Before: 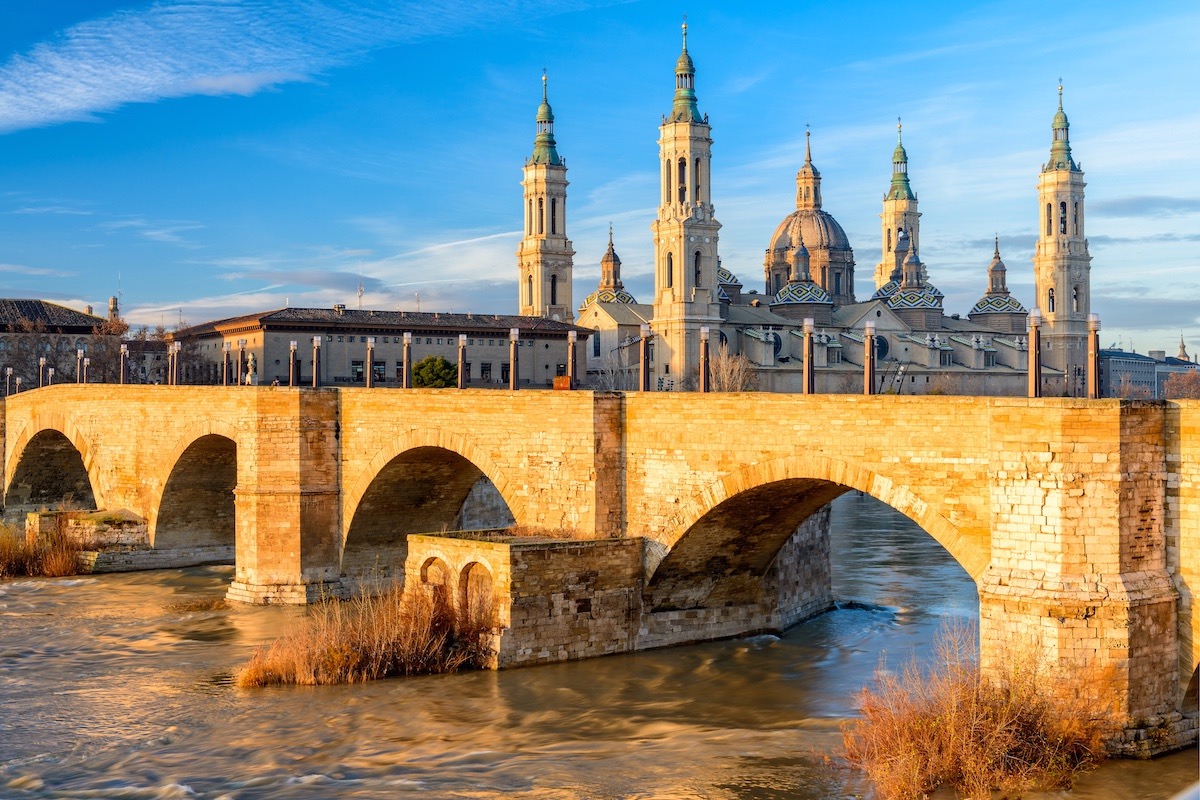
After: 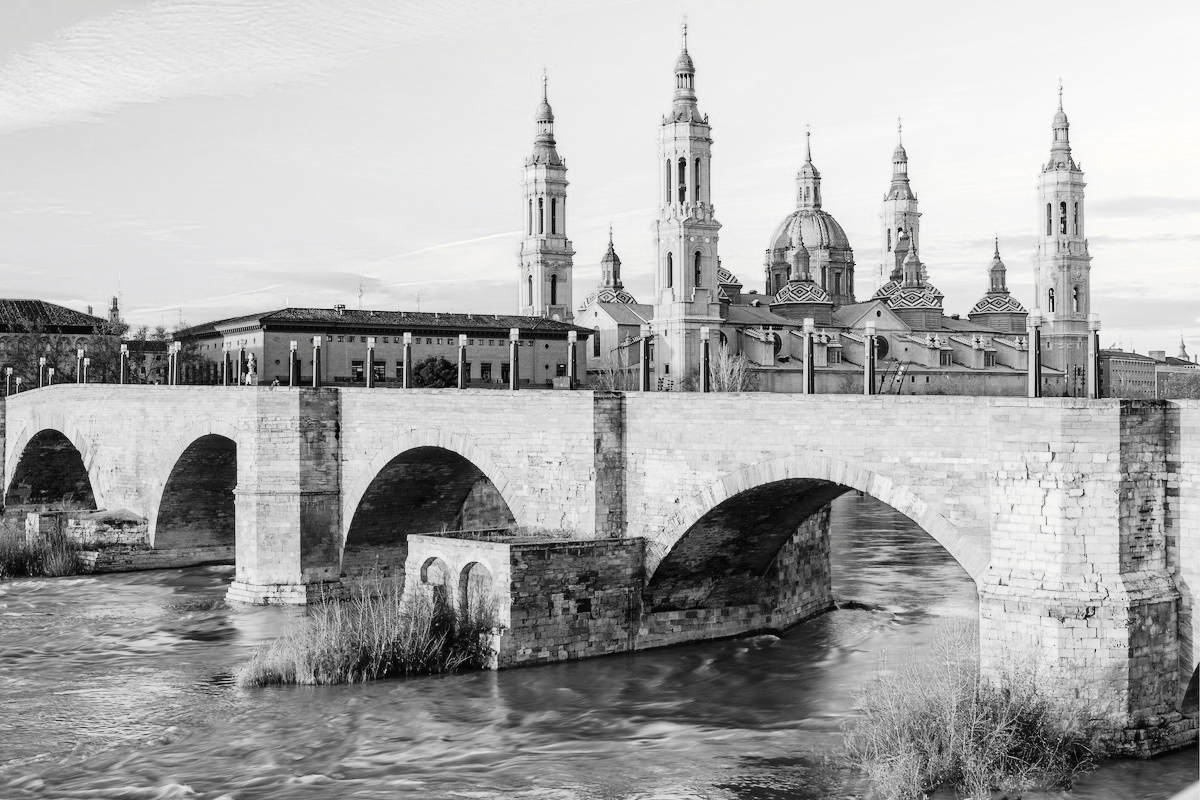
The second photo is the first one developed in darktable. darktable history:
tone curve: curves: ch0 [(0, 0) (0.003, 0.011) (0.011, 0.014) (0.025, 0.023) (0.044, 0.035) (0.069, 0.047) (0.1, 0.065) (0.136, 0.098) (0.177, 0.139) (0.224, 0.214) (0.277, 0.306) (0.335, 0.392) (0.399, 0.484) (0.468, 0.584) (0.543, 0.68) (0.623, 0.772) (0.709, 0.847) (0.801, 0.905) (0.898, 0.951) (1, 1)], preserve colors none
color look up table: target L [91.64, 82.41, 100.32, 88.82, 80.24, 74.42, 69.98, 48.31, 57.48, 44.82, 40.52, 28.63, 3.028, 201.09, 84.56, 74.42, 65.87, 61.7, 55.28, 59.66, 59.66, 48.31, 48.04, 28.19, 20.32, 23.06, 100, 88.82, 82.41, 84.56, 76.98, 72.21, 75.52, 74.42, 56.58, 82.76, 81.69, 51.75, 40.32, 49.37, 5.881, 100, 101.29, 91.64, 75.15, 69.24, 67, 76.98, 56.32], target a [-0.1, -0.002, 0.001, -0.101, -0.003, -0.003, -0.001, 0.001, 0, 0.001, 0.001, 0.001, 0, 0, -0.003, -0.003, 0, 0, 0.001 ×8, -1.004, -0.101, -0.002, -0.003, 0, -0.003, 0, -0.003, 0.001, 0, -0.001, 0.001, 0.001, 0.001, 0, -1.004, 0.001, -0.1, -0.002, -0.002, 0, 0, 0], target b [1.237, 0.025, -0.003, 1.246, 0.025, 0.025, 0.004, -0.003, 0.004, -0.003, -0.005, -0.004, 0, -0.001, 0.026, 0.025, 0.004, 0.004, -0.003 ×5, -0.004, -0.004, -0.004, 13.22, 1.246, 0.025, 0.026, 0.003, 0.025, 0.003, 0.025, -0.003, 0.002, 0.003, -0.003, -0.005, -0.003, -0.001, 13.22, -0.003, 1.237, 0.025, 0.025, 0.004, 0.003, 0.003], num patches 49
